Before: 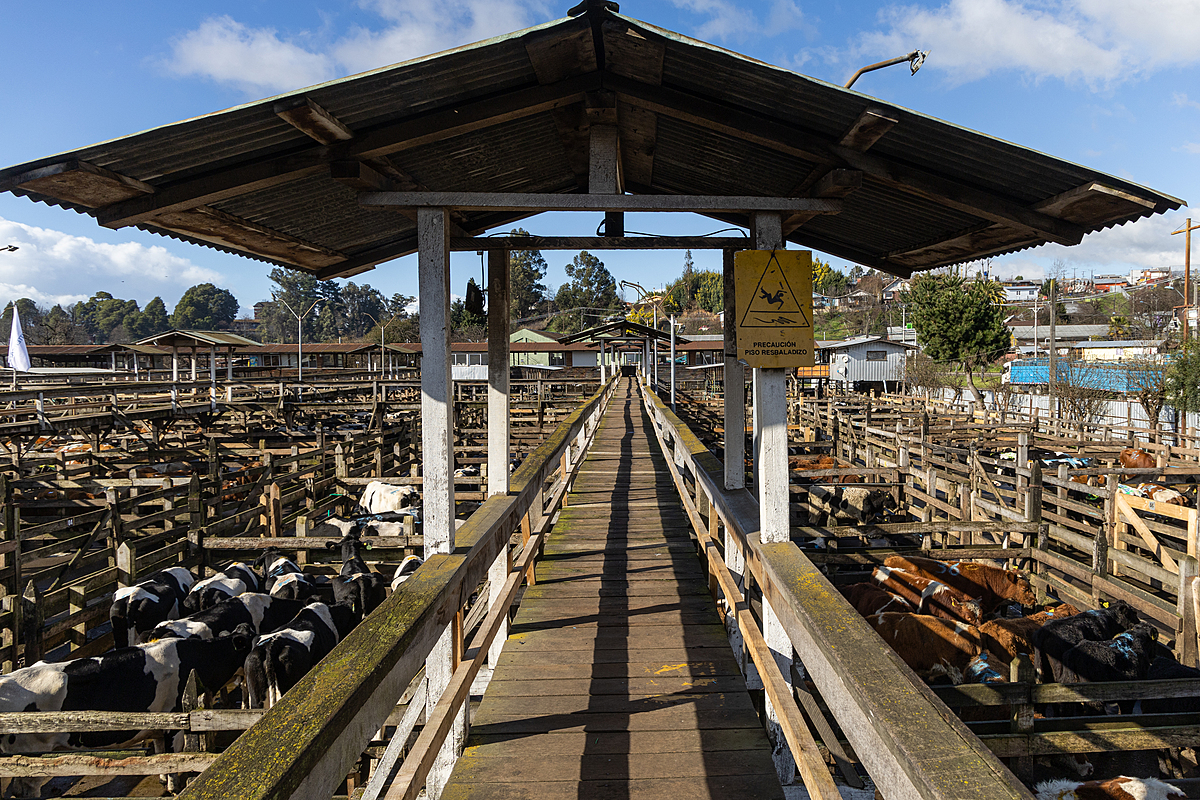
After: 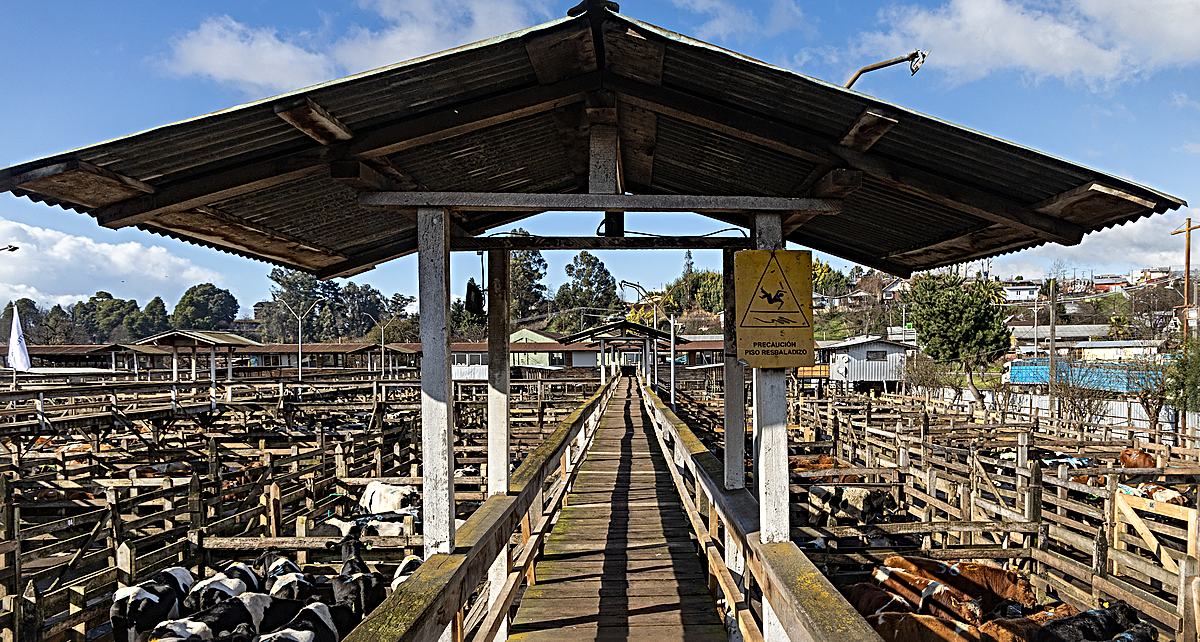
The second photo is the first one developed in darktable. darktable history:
crop: bottom 19.644%
sharpen: radius 4
shadows and highlights: low approximation 0.01, soften with gaussian
